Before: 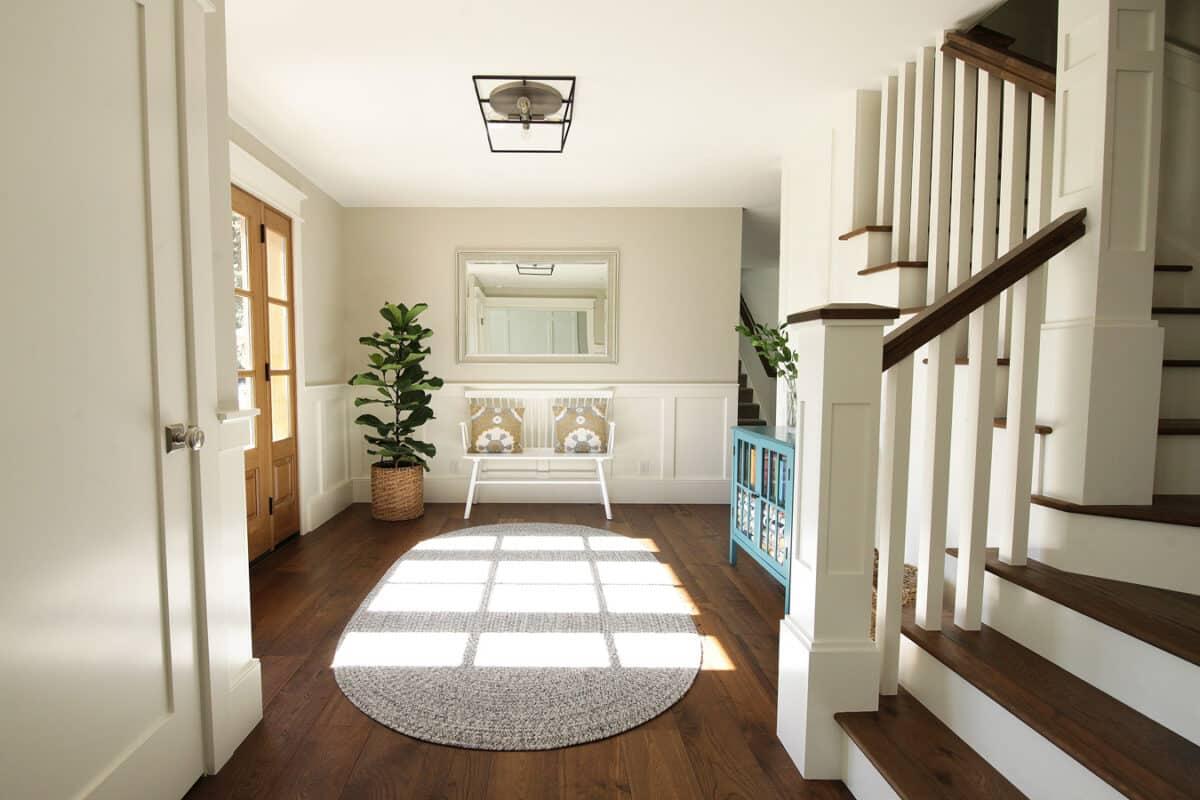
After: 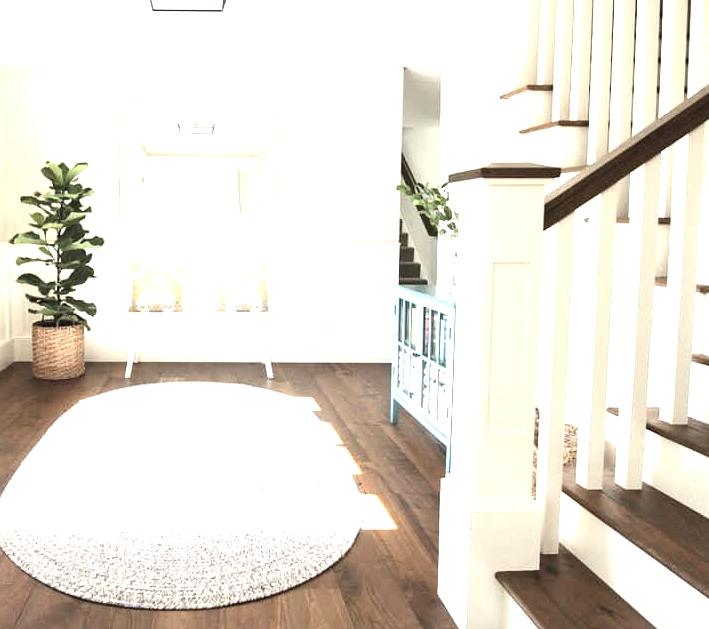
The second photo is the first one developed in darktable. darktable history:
exposure: black level correction 0, exposure 1.741 EV, compensate exposure bias true, compensate highlight preservation false
contrast brightness saturation: contrast 0.1, saturation -0.36
crop and rotate: left 28.256%, top 17.734%, right 12.656%, bottom 3.573%
